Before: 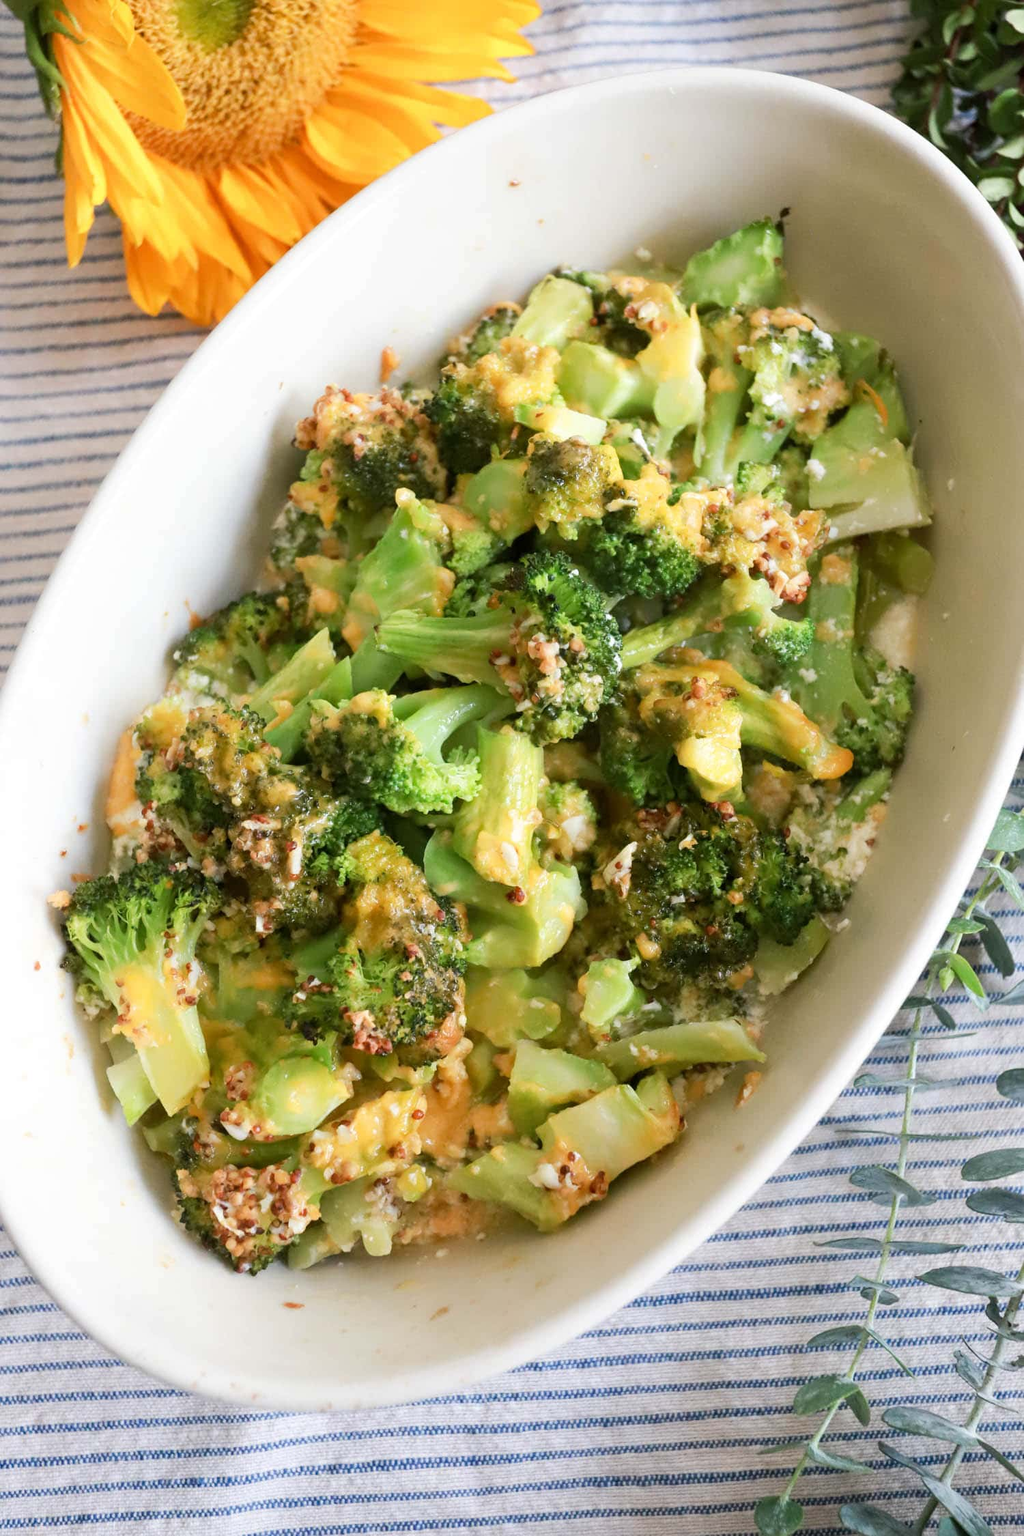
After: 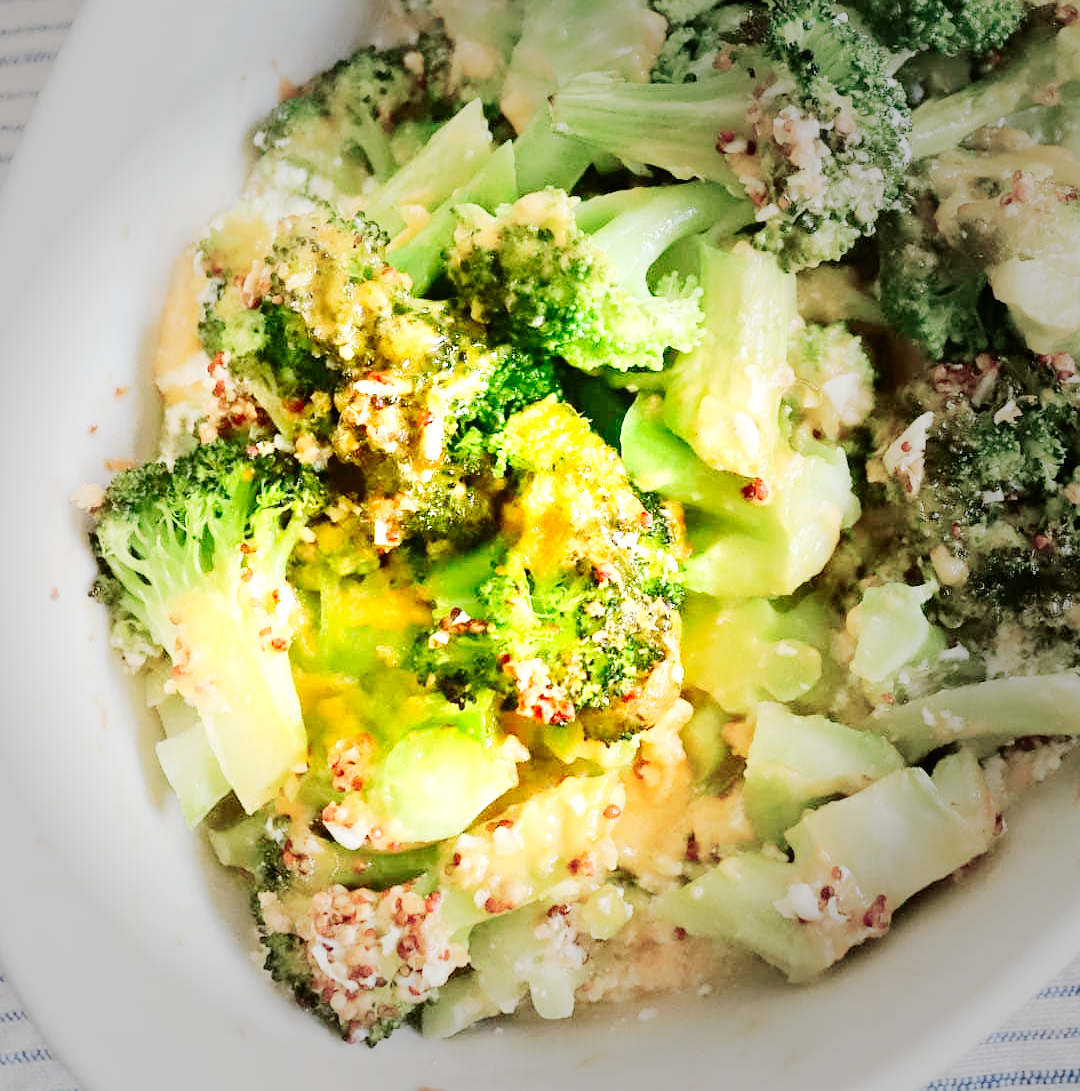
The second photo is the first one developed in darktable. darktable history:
vignetting: fall-off start 33.76%, fall-off radius 64.94%, brightness -0.575, center (-0.12, -0.002), width/height ratio 0.959
sharpen: radius 1
crop: top 36.498%, right 27.964%, bottom 14.995%
color balance: on, module defaults
contrast brightness saturation: contrast 0.16, saturation 0.32
base curve: curves: ch0 [(0, 0) (0.036, 0.025) (0.121, 0.166) (0.206, 0.329) (0.605, 0.79) (1, 1)], preserve colors none
exposure: black level correction 0, exposure 1.198 EV, compensate exposure bias true, compensate highlight preservation false
